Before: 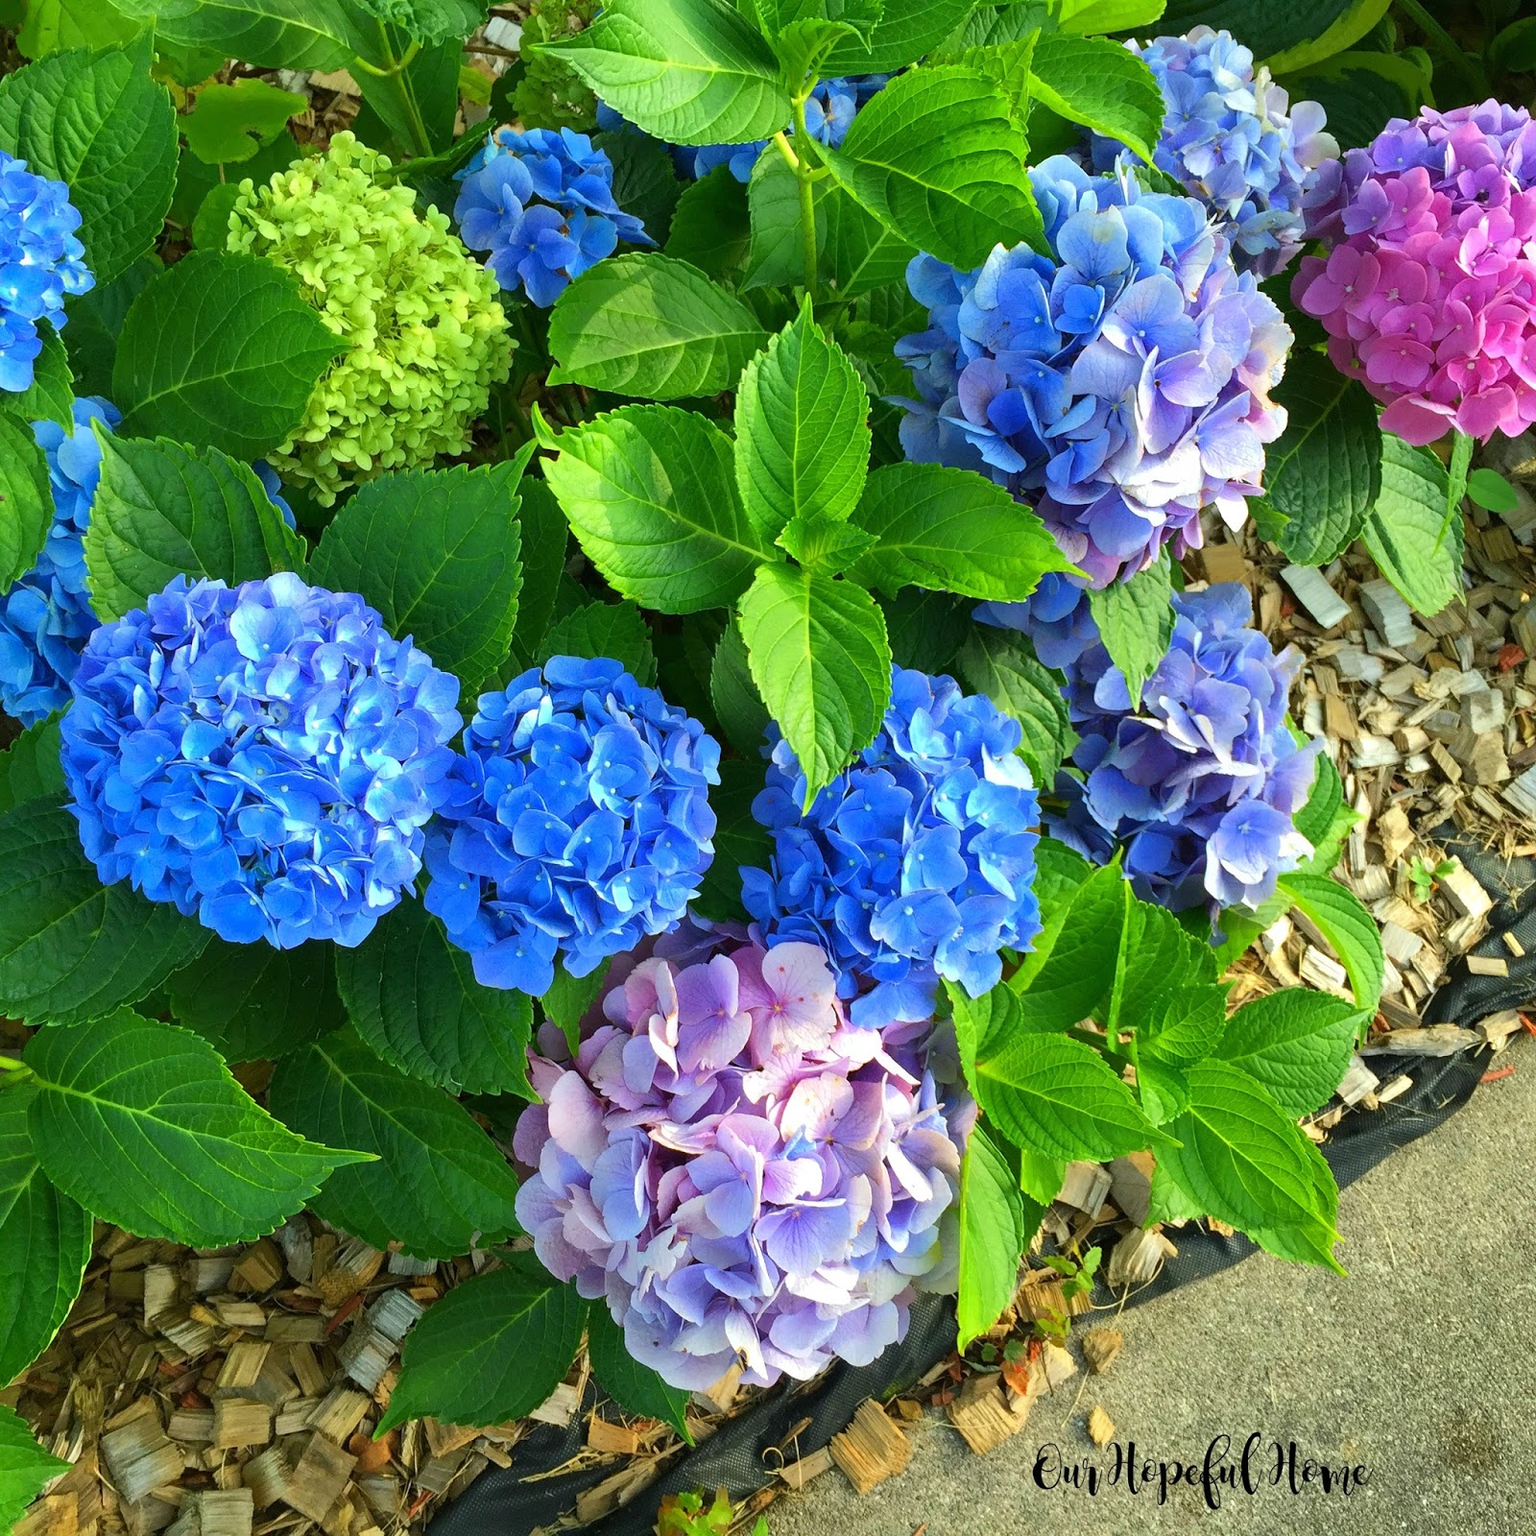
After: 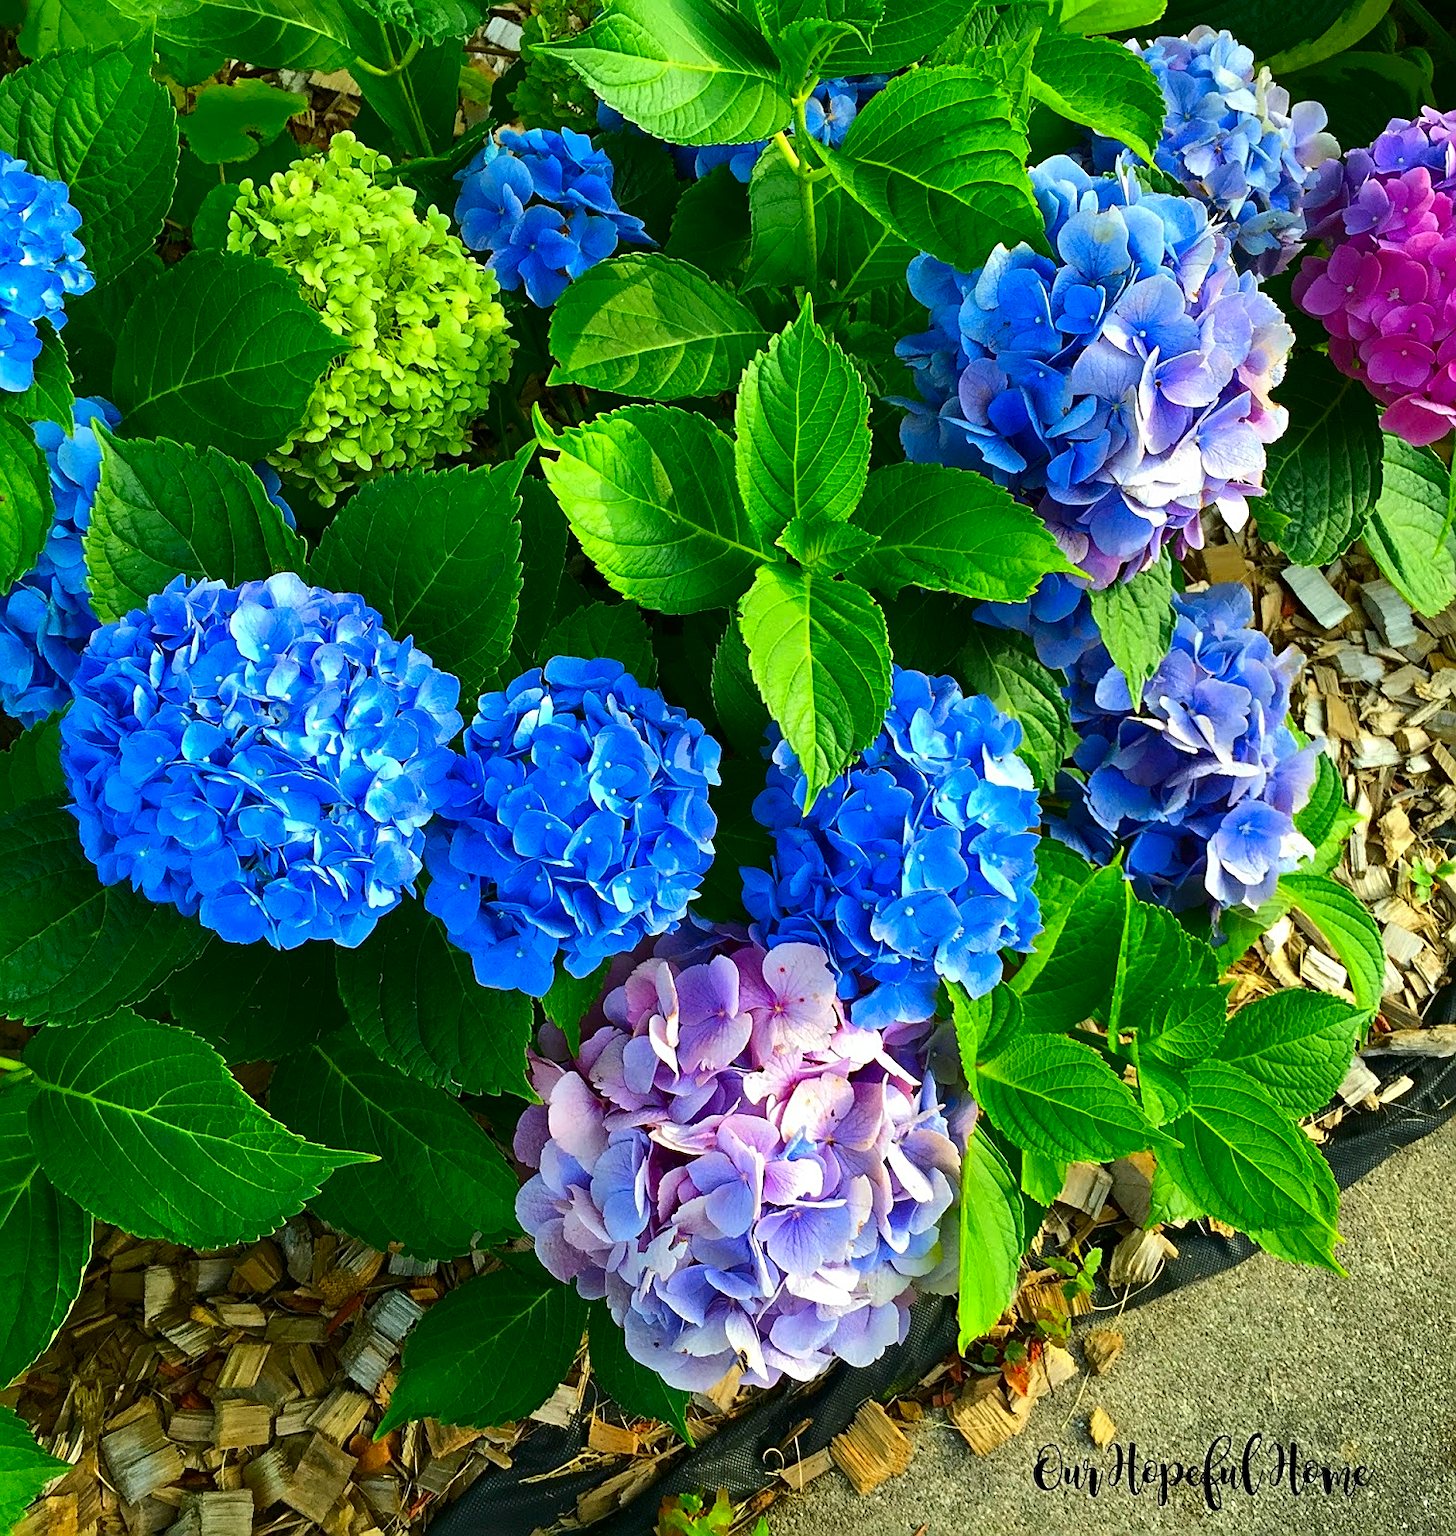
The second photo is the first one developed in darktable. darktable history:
sharpen: on, module defaults
crop and rotate: left 0%, right 5.217%
contrast brightness saturation: contrast 0.122, brightness -0.116, saturation 0.205
